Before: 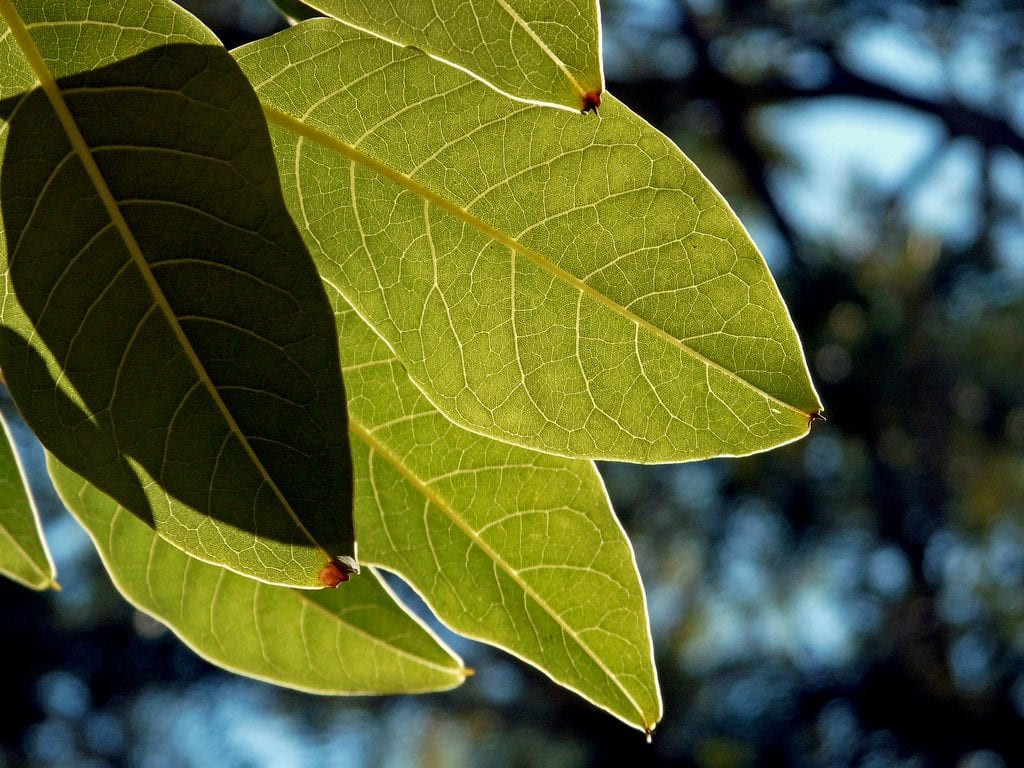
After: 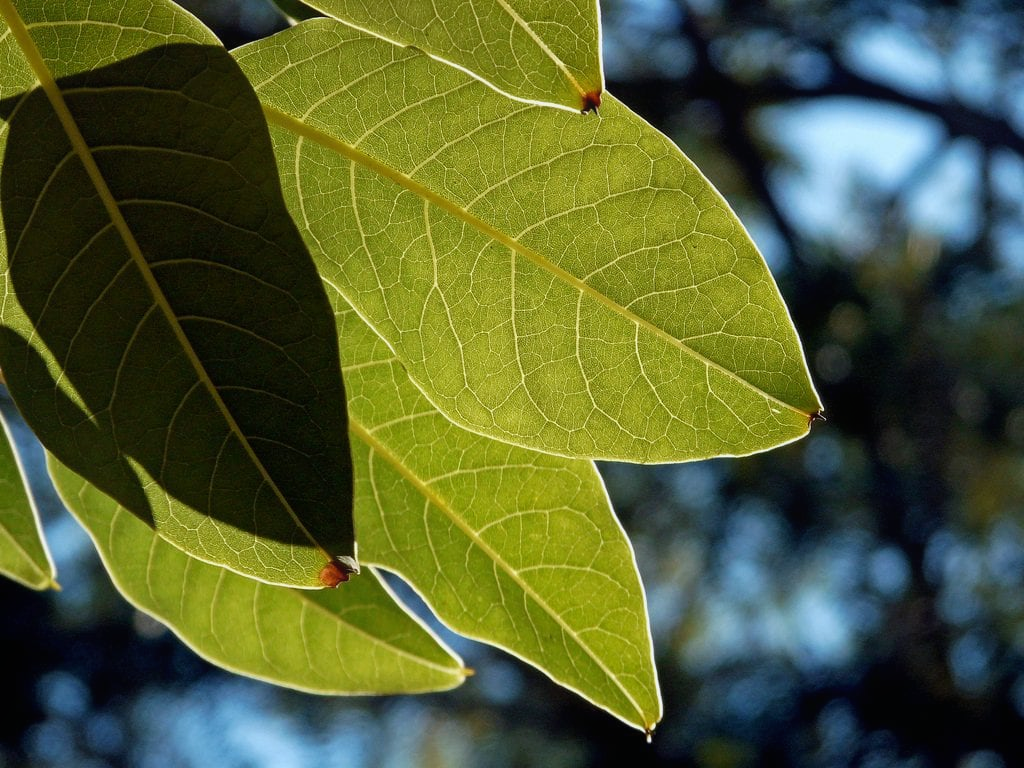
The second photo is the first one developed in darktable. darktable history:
contrast equalizer: octaves 7, y [[0.6 ×6], [0.55 ×6], [0 ×6], [0 ×6], [0 ×6]], mix -0.2
white balance: red 0.984, blue 1.059
